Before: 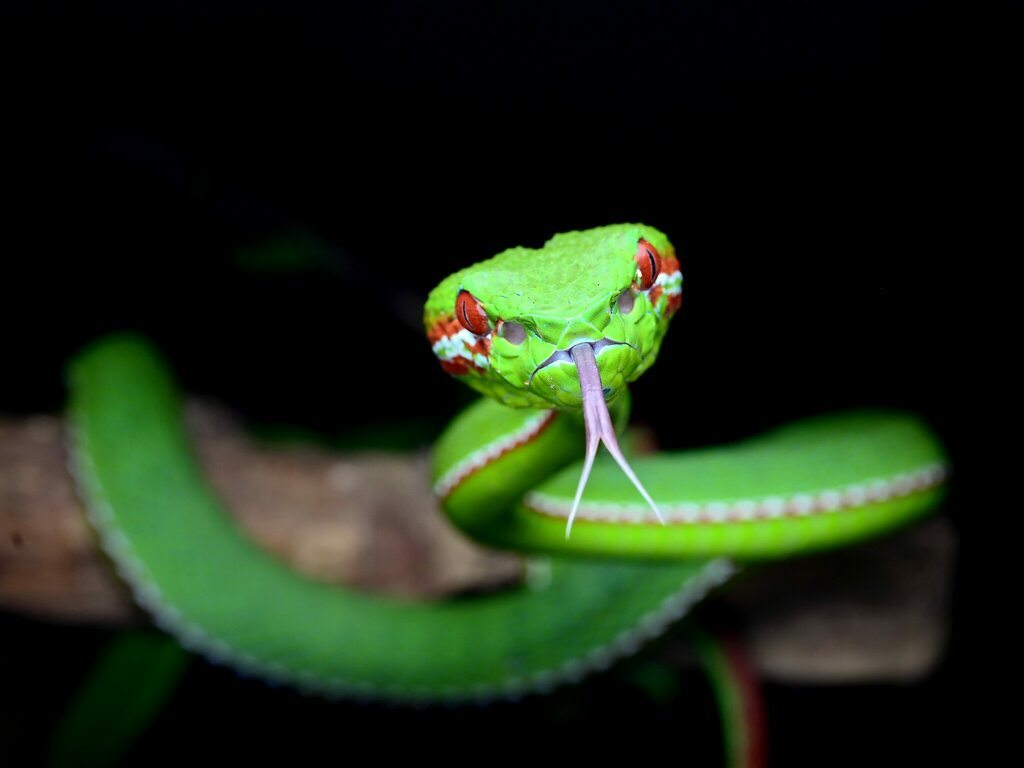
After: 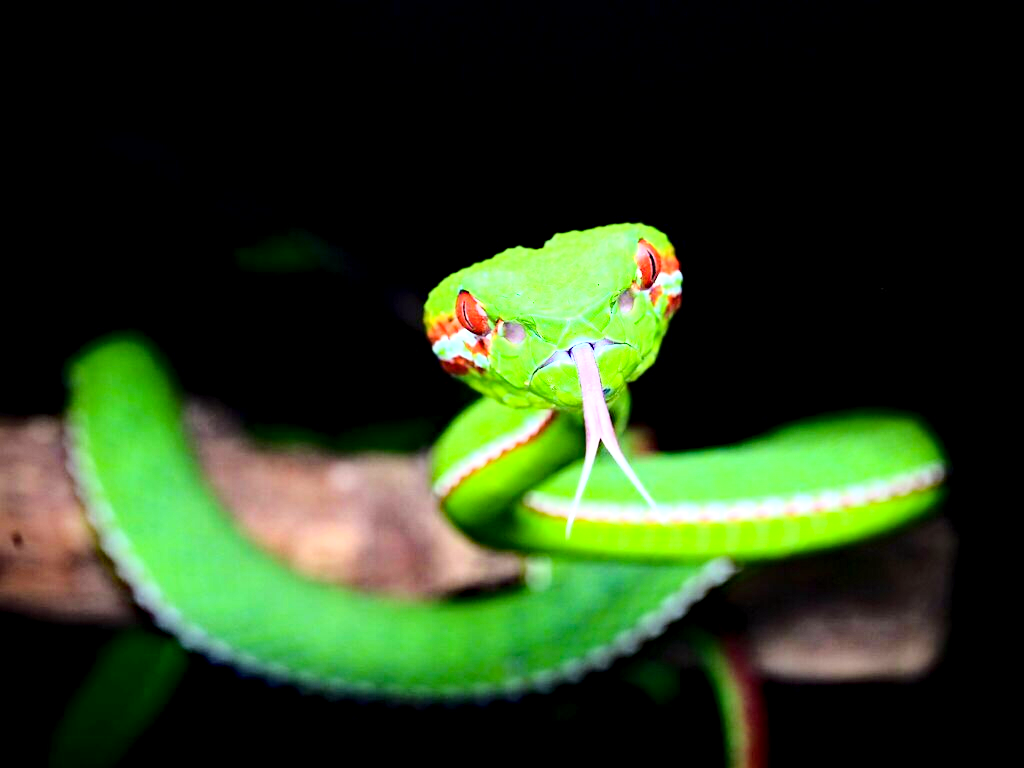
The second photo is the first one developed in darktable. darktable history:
color balance rgb: on, module defaults
base curve: curves: ch0 [(0, 0) (0.028, 0.03) (0.121, 0.232) (0.46, 0.748) (0.859, 0.968) (1, 1)]
exposure: black level correction 0.001, exposure 0.955 EV, compensate exposure bias true, compensate highlight preservation false
haze removal: strength 0.29, distance 0.25, compatibility mode true, adaptive false
